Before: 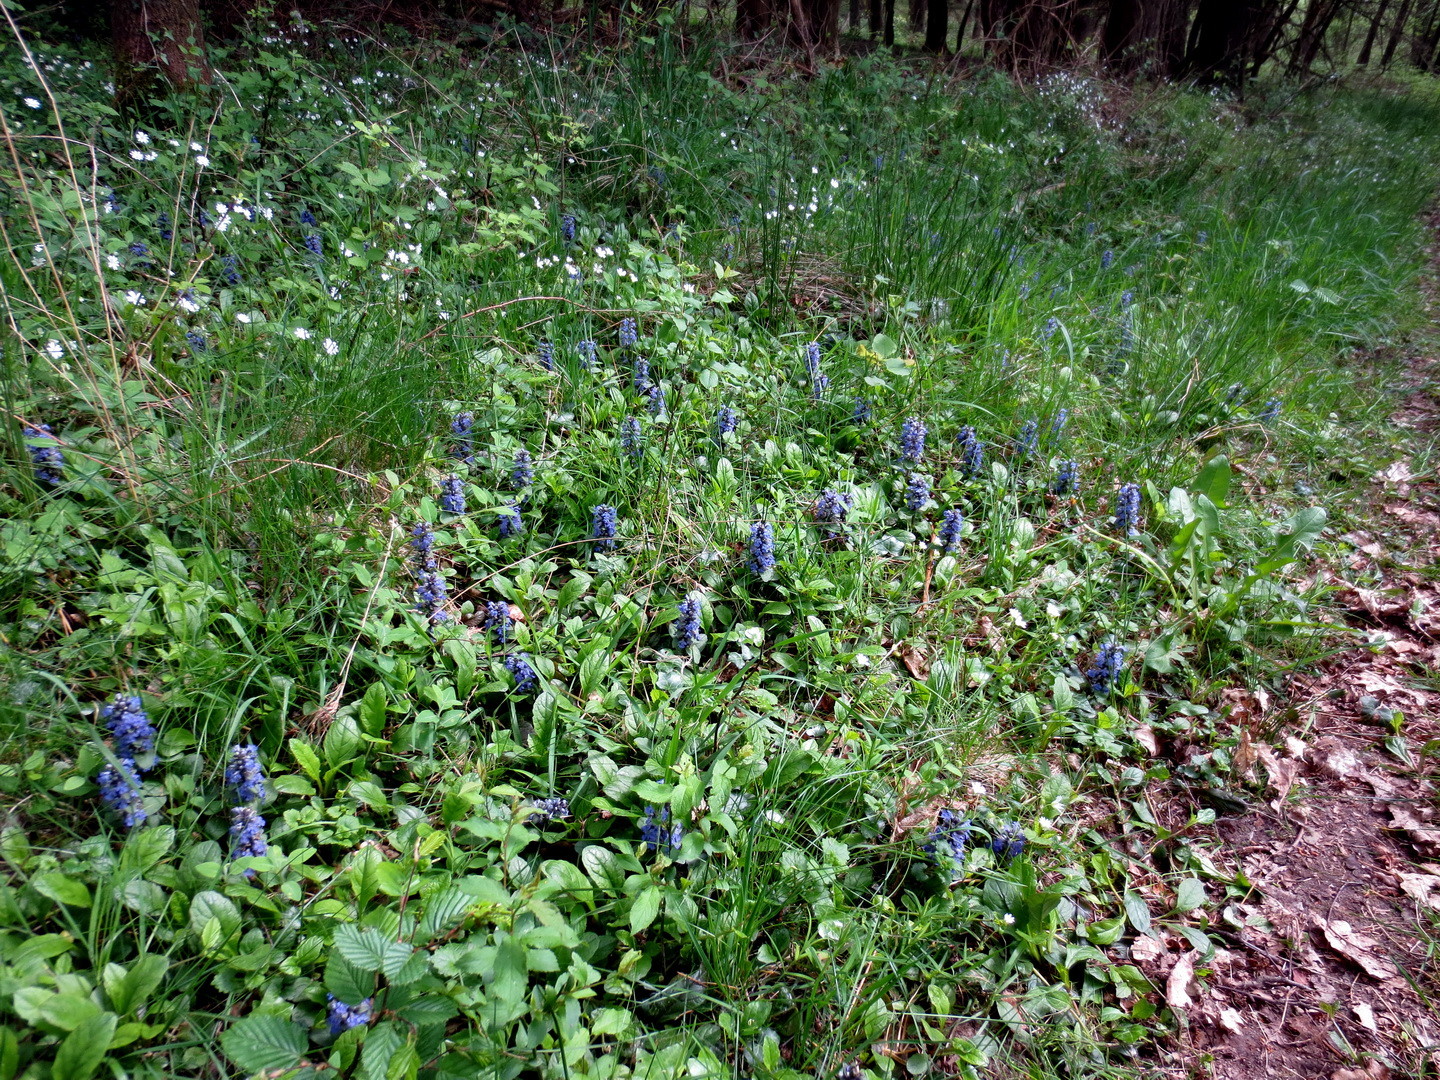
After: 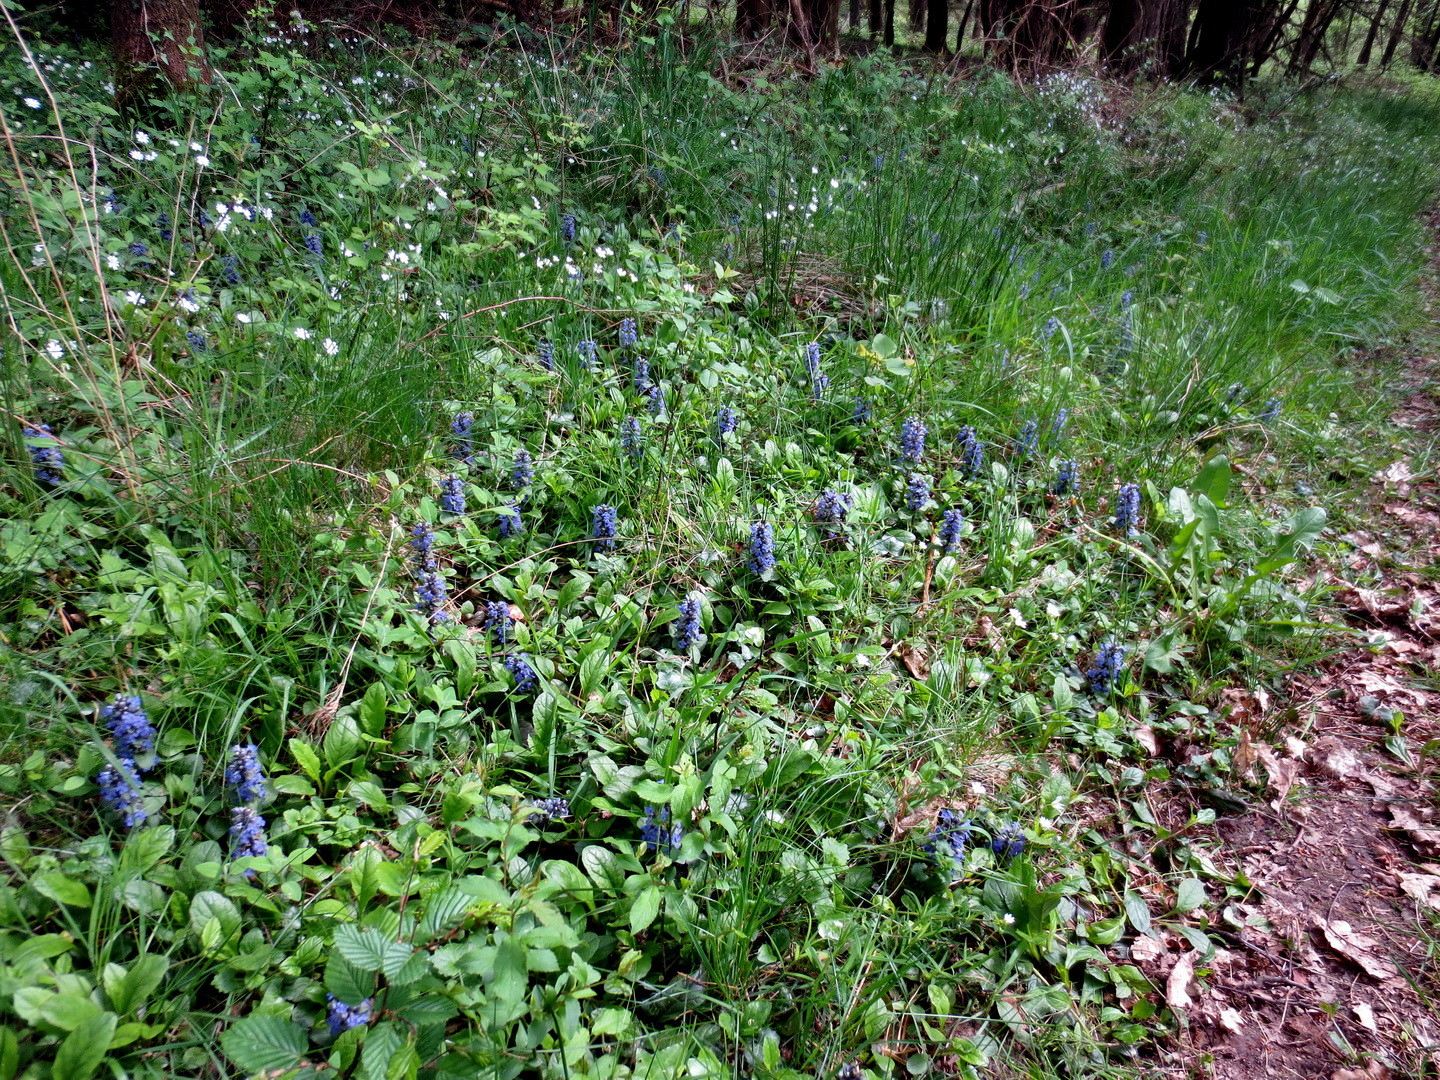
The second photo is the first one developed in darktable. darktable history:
shadows and highlights: highlights color adjustment 78.46%, low approximation 0.01, soften with gaussian
